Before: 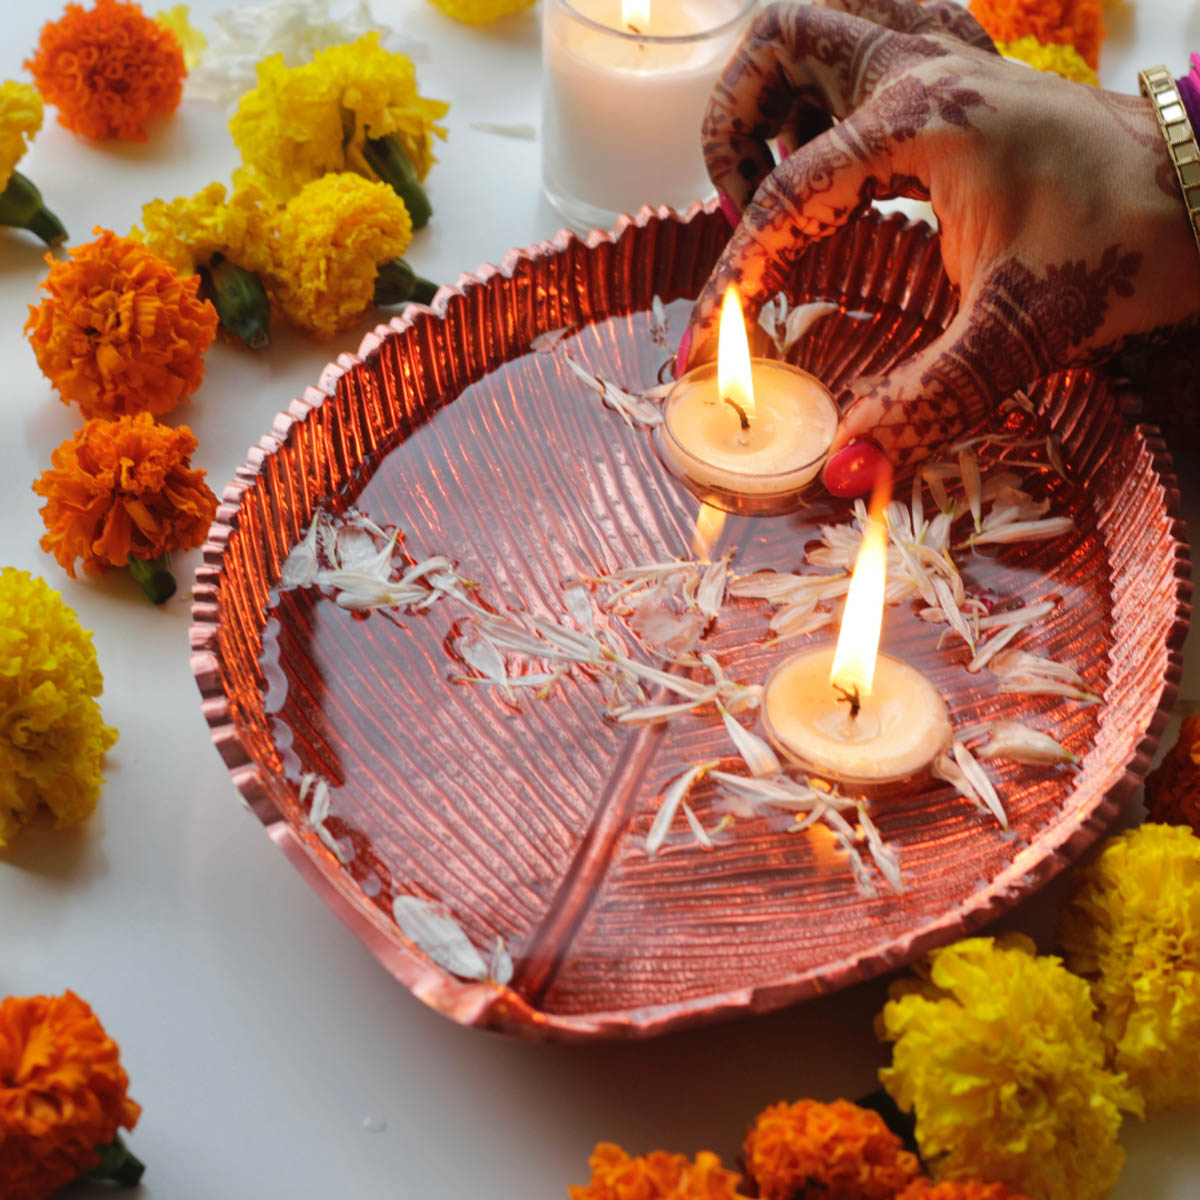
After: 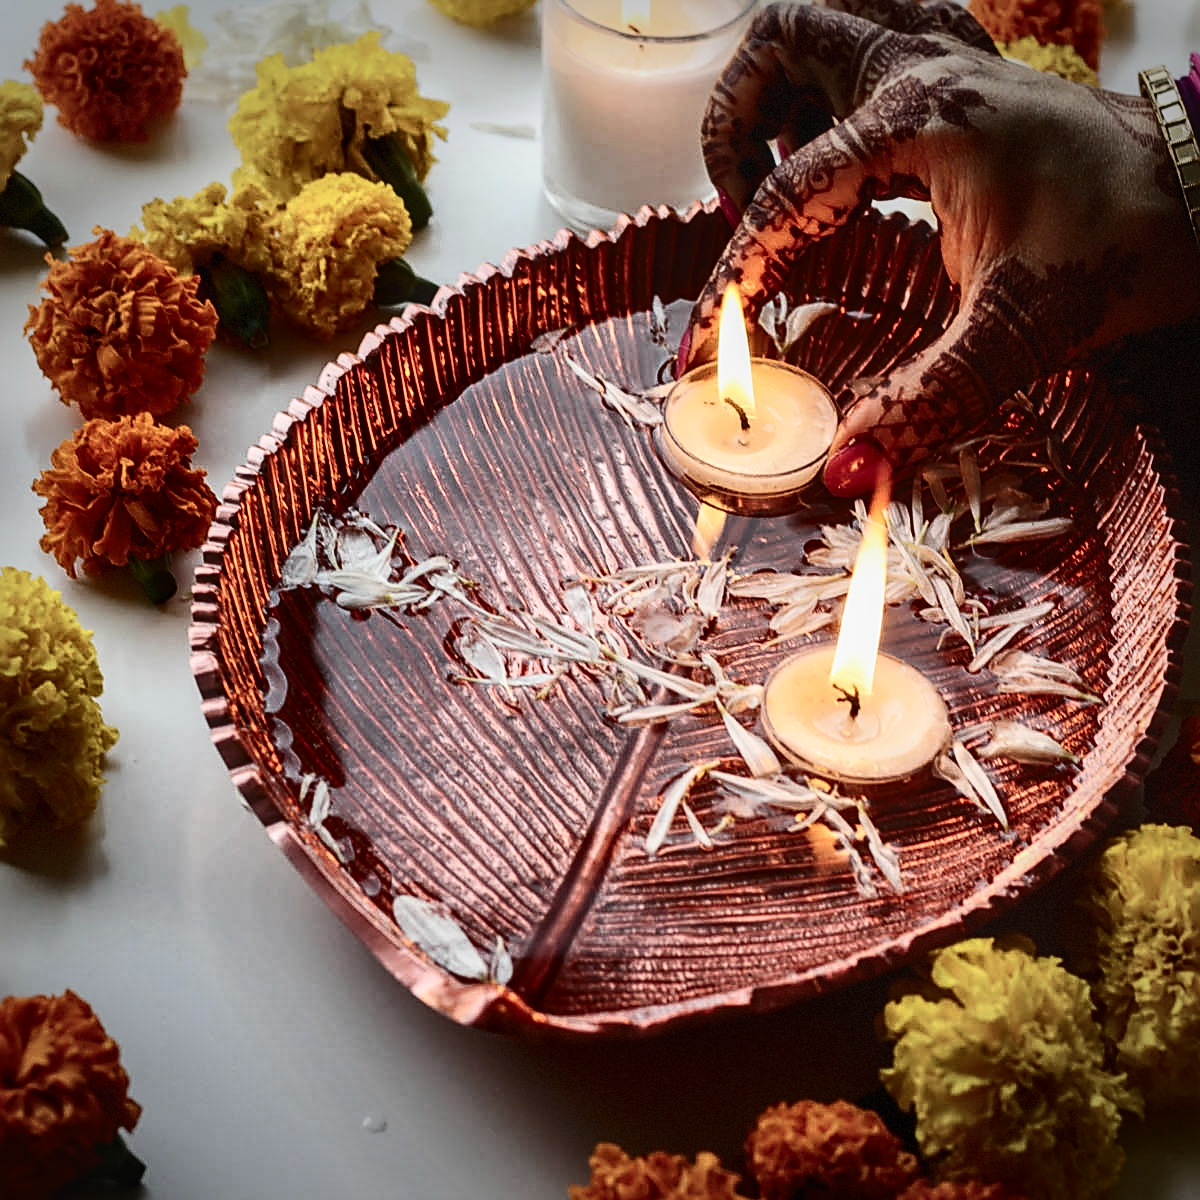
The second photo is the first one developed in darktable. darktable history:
sharpen: radius 1.674, amount 1.291
local contrast: detail 130%
exposure: black level correction -0.015, exposure -0.501 EV, compensate highlight preservation false
contrast brightness saturation: contrast 0.495, saturation -0.082
vignetting: fall-off start 74.82%, saturation -0.028, width/height ratio 1.084, dithering 8-bit output
